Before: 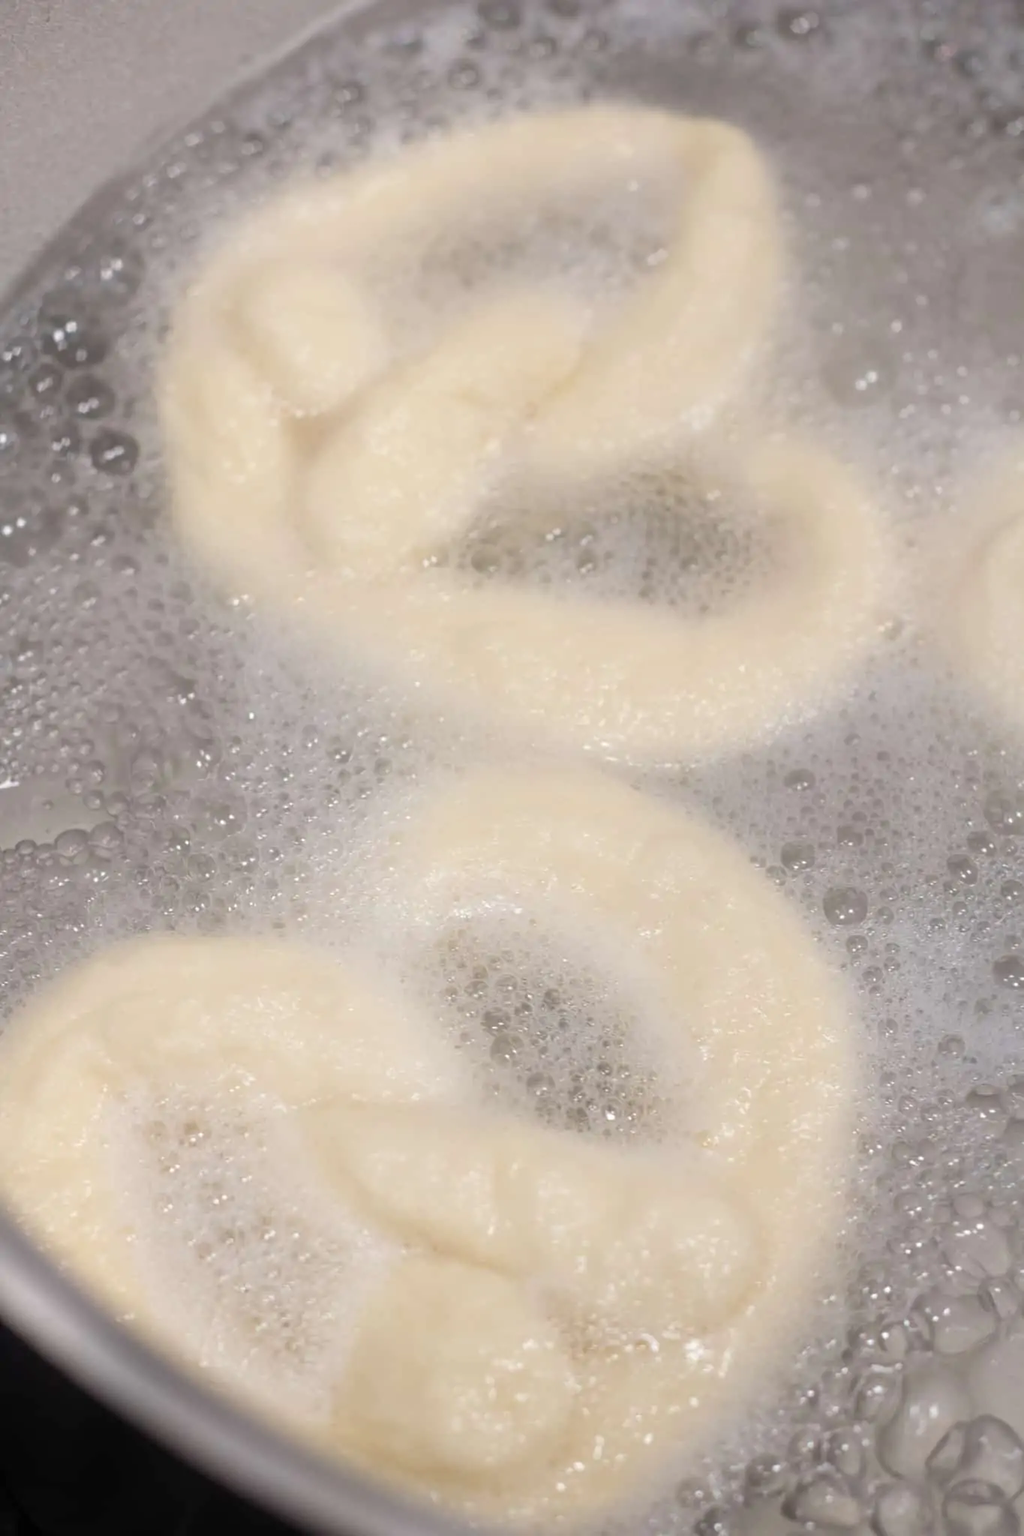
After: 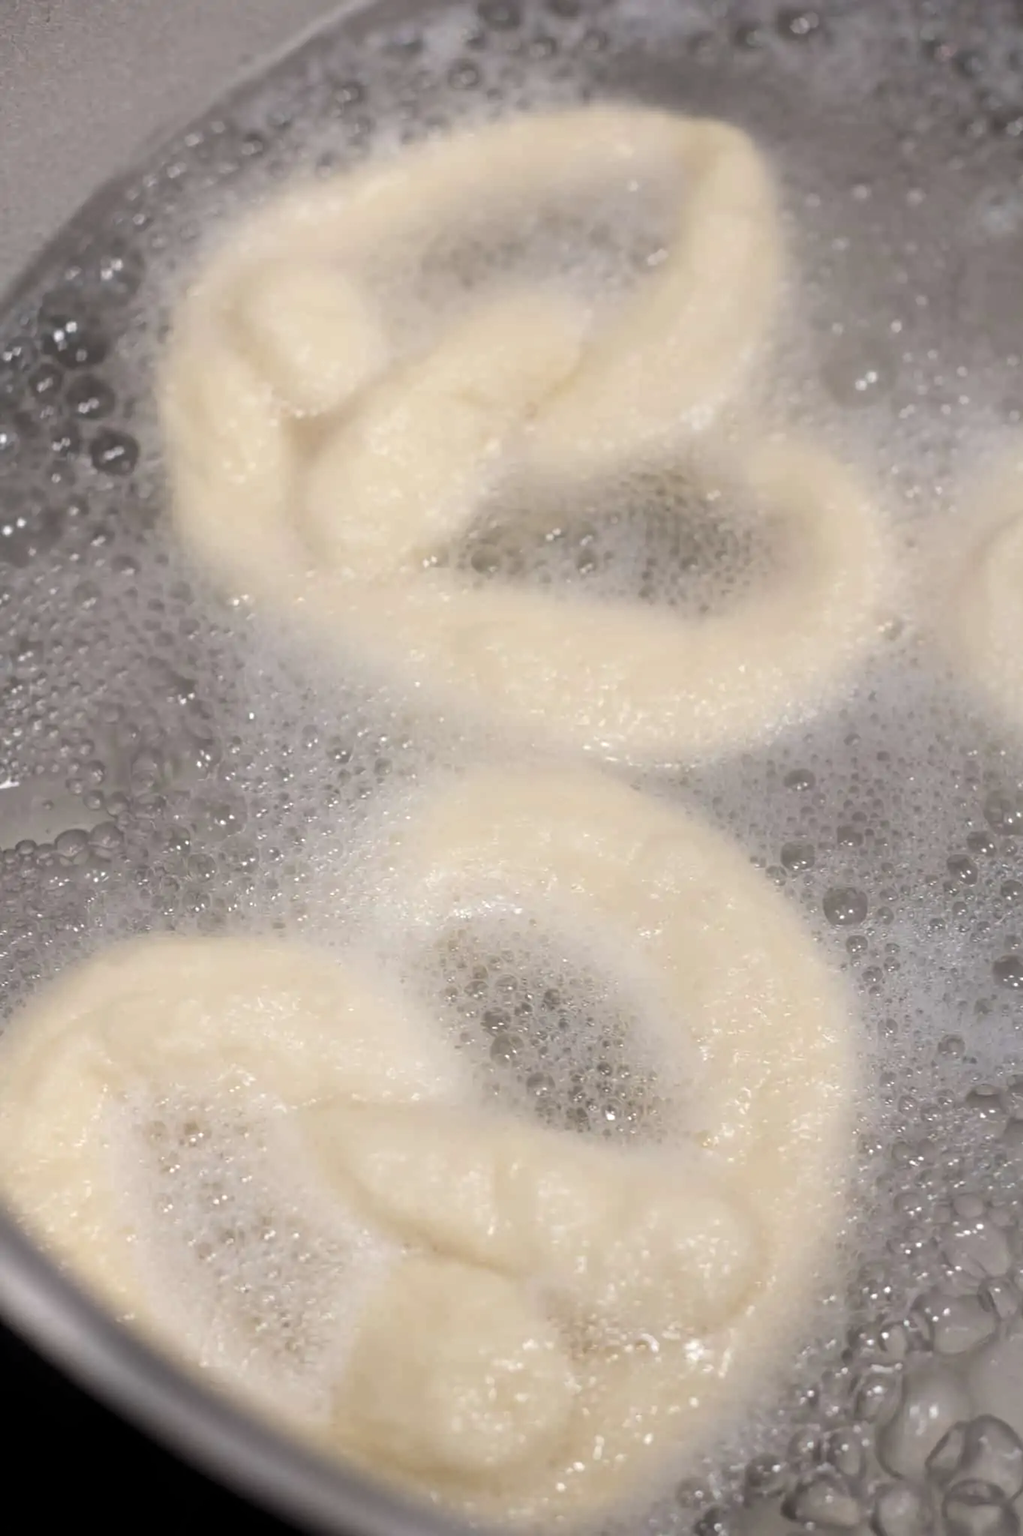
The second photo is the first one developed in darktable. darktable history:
levels: levels [0.029, 0.545, 0.971]
